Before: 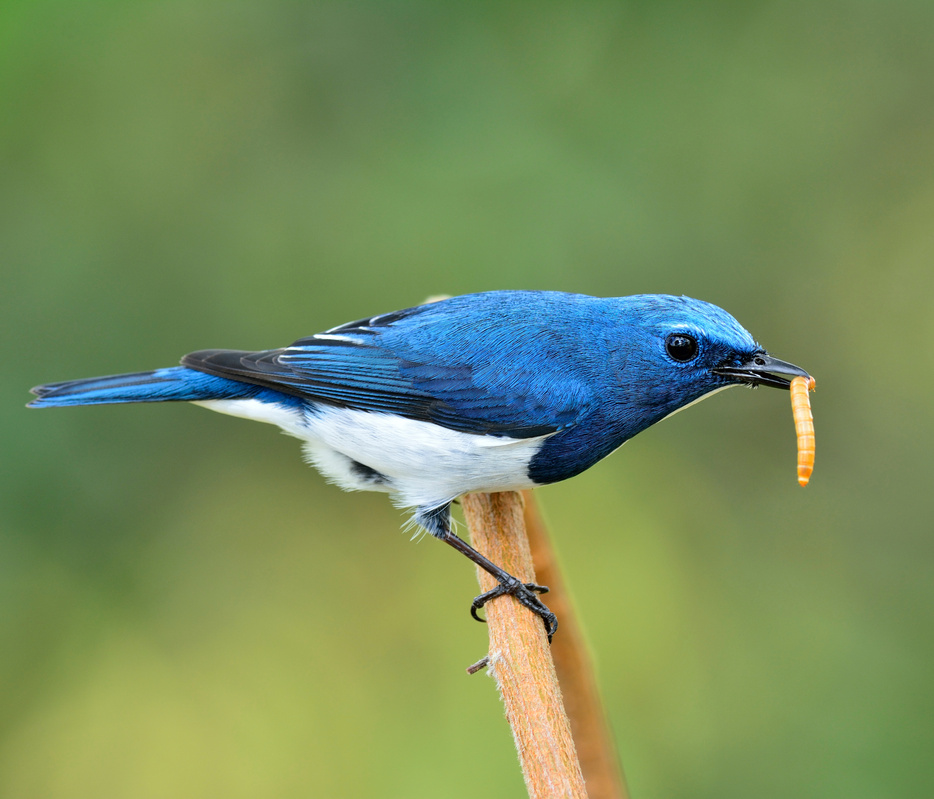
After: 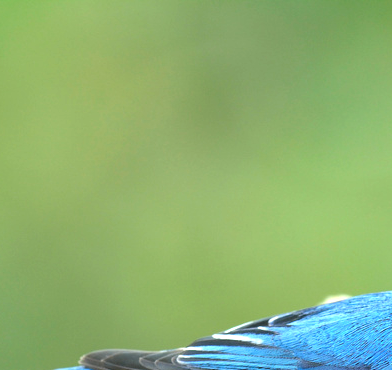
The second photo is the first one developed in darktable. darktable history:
crop and rotate: left 10.817%, top 0.062%, right 47.194%, bottom 53.626%
color balance: mode lift, gamma, gain (sRGB), lift [1.04, 1, 1, 0.97], gamma [1.01, 1, 1, 0.97], gain [0.96, 1, 1, 0.97]
exposure: black level correction 0.001, exposure 0.955 EV, compensate exposure bias true, compensate highlight preservation false
